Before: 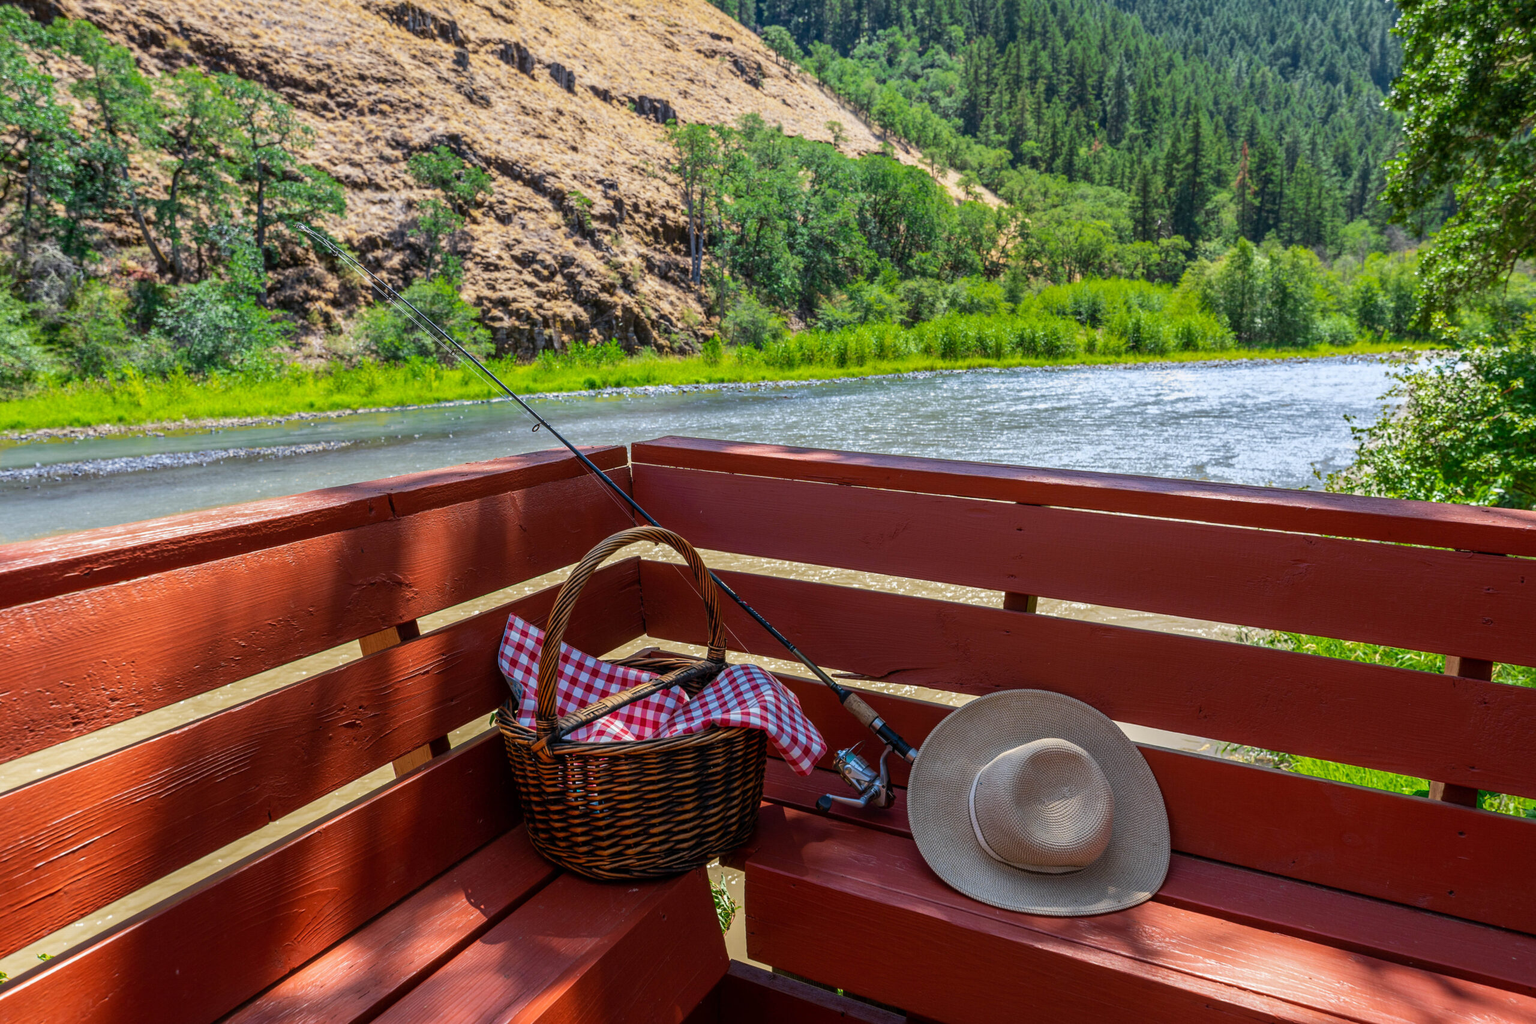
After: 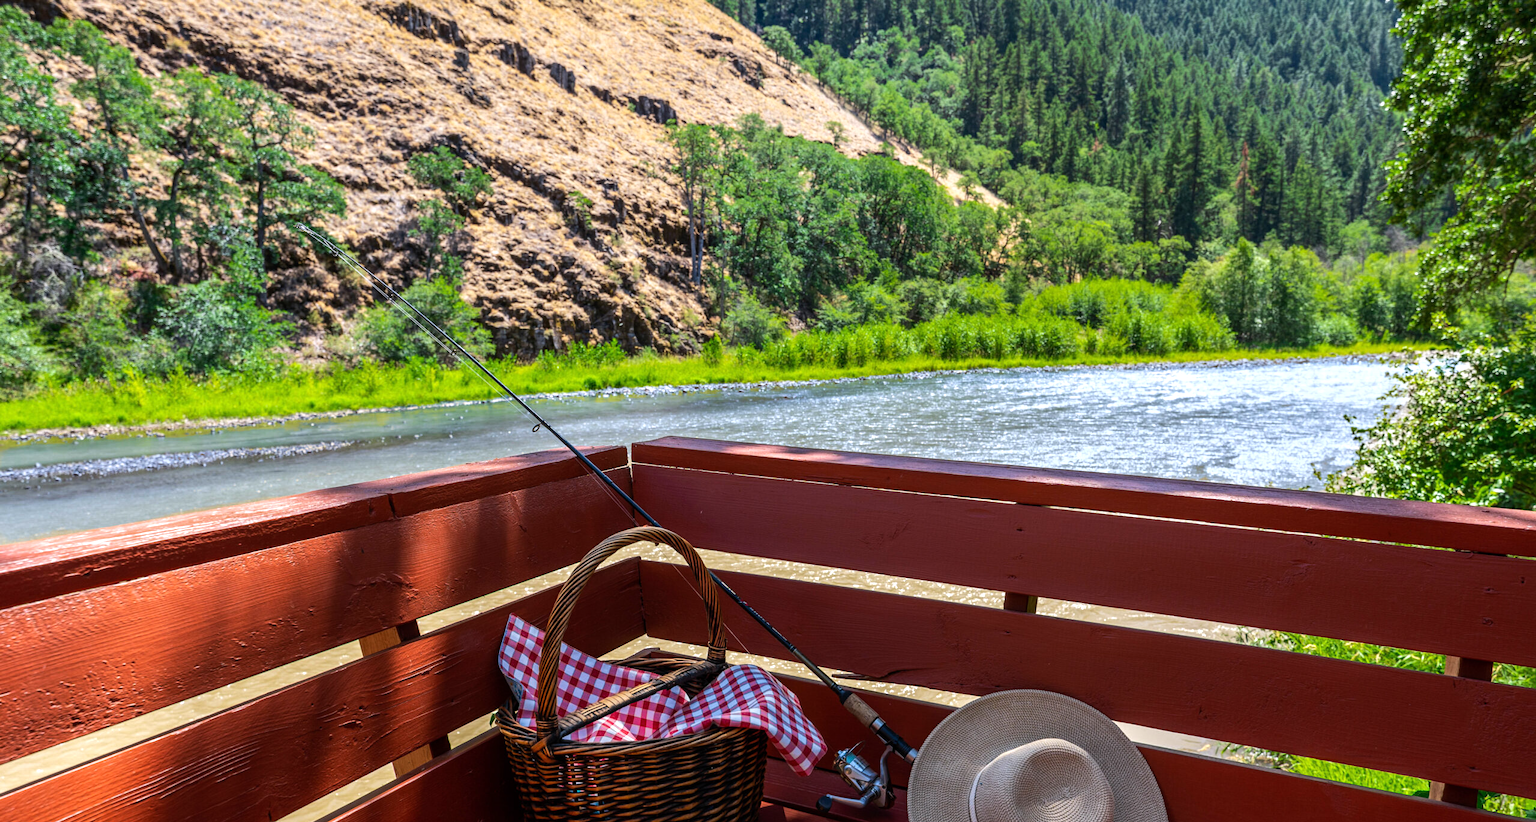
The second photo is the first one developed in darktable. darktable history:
crop: bottom 19.644%
tone equalizer: -8 EV -0.417 EV, -7 EV -0.389 EV, -6 EV -0.333 EV, -5 EV -0.222 EV, -3 EV 0.222 EV, -2 EV 0.333 EV, -1 EV 0.389 EV, +0 EV 0.417 EV, edges refinement/feathering 500, mask exposure compensation -1.57 EV, preserve details no
white balance: red 1.004, blue 1.024
